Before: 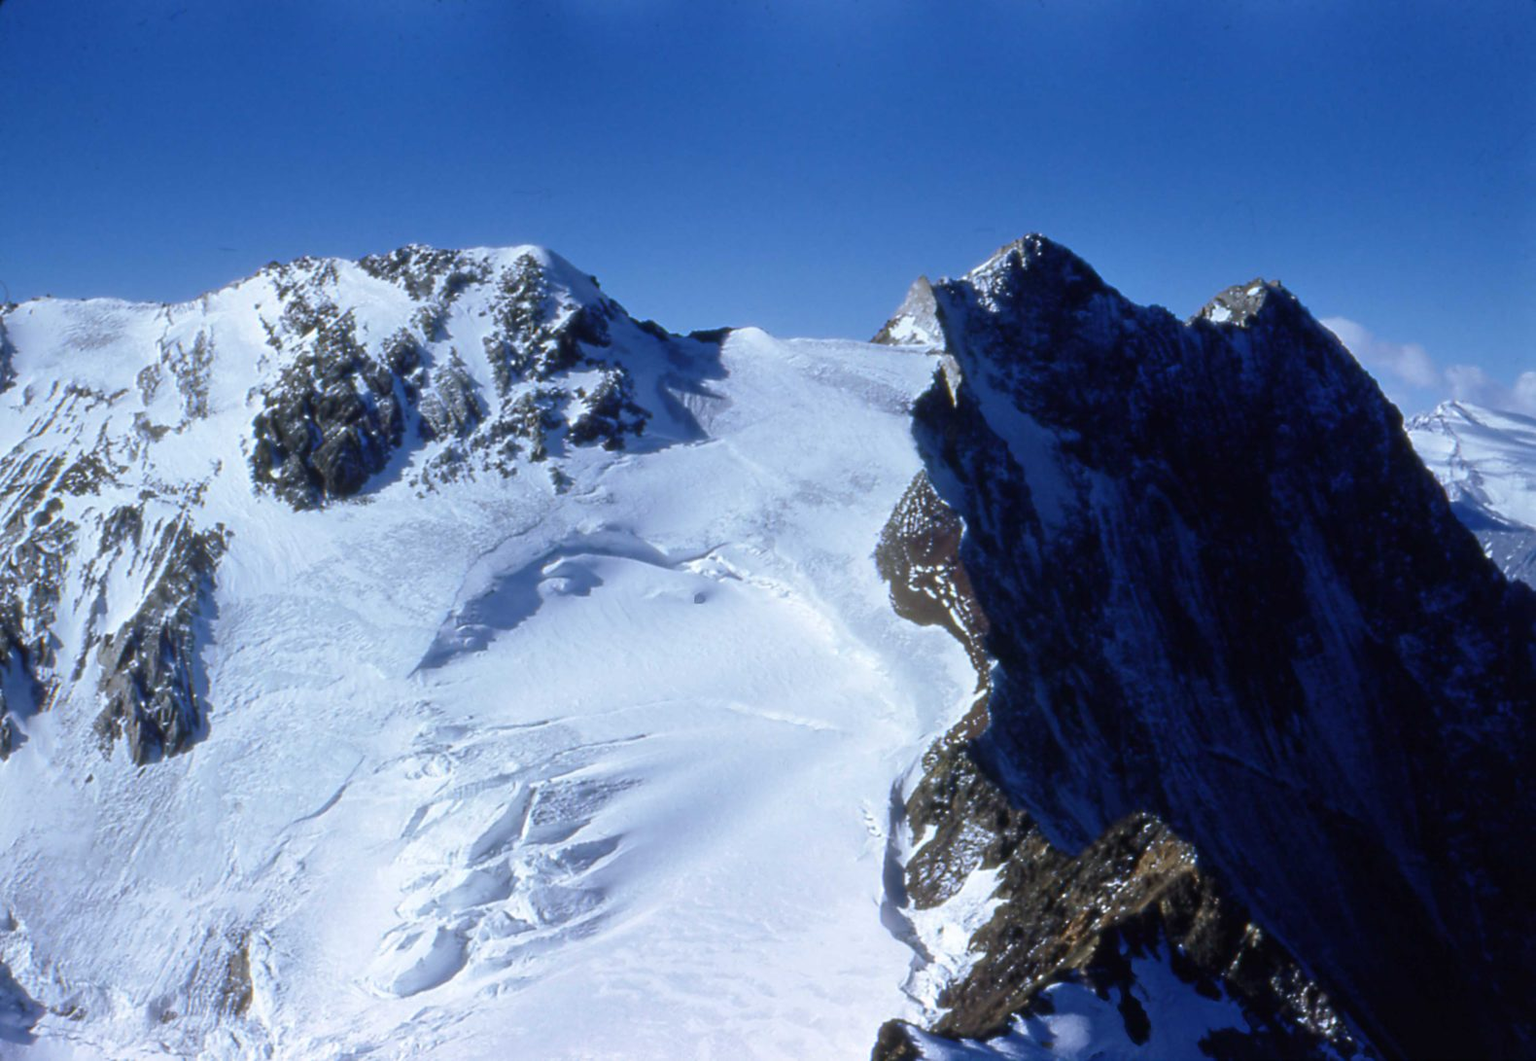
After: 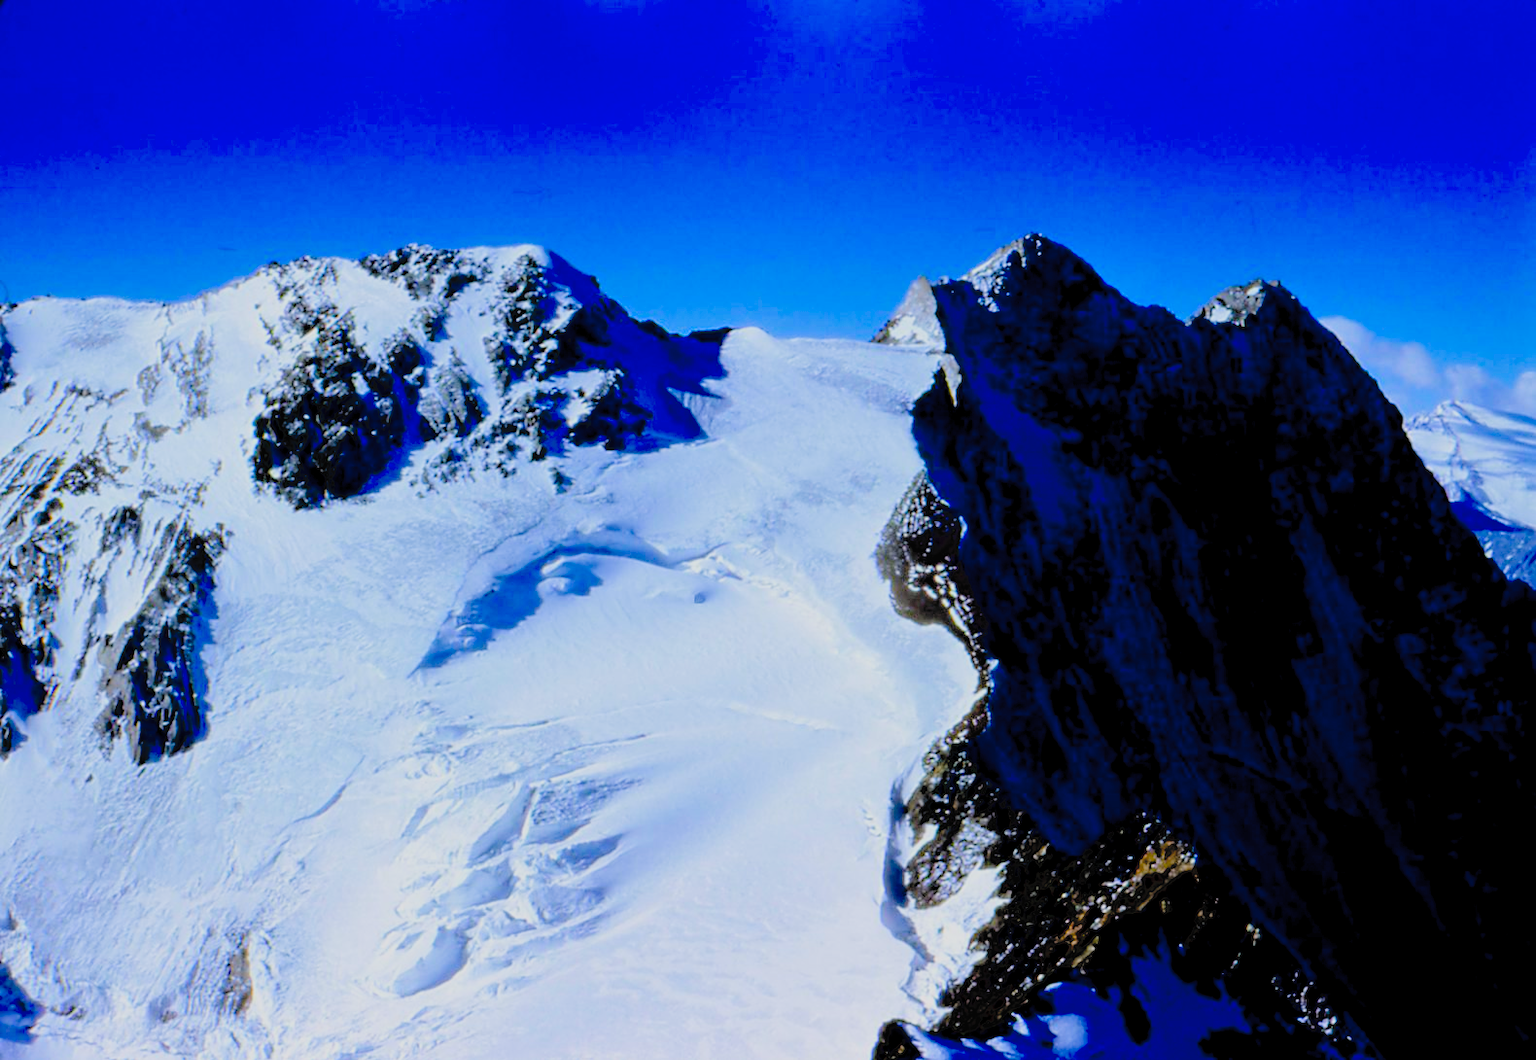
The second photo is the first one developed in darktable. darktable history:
filmic rgb: black relative exposure -4.4 EV, white relative exposure 5 EV, threshold 3 EV, hardness 2.23, latitude 40.06%, contrast 1.15, highlights saturation mix 10%, shadows ↔ highlights balance 1.04%, preserve chrominance RGB euclidean norm (legacy), color science v4 (2020), enable highlight reconstruction true
contrast brightness saturation: contrast 0.1, brightness 0.3, saturation 0.14
exposure: black level correction 0.056, exposure -0.039 EV, compensate highlight preservation false
